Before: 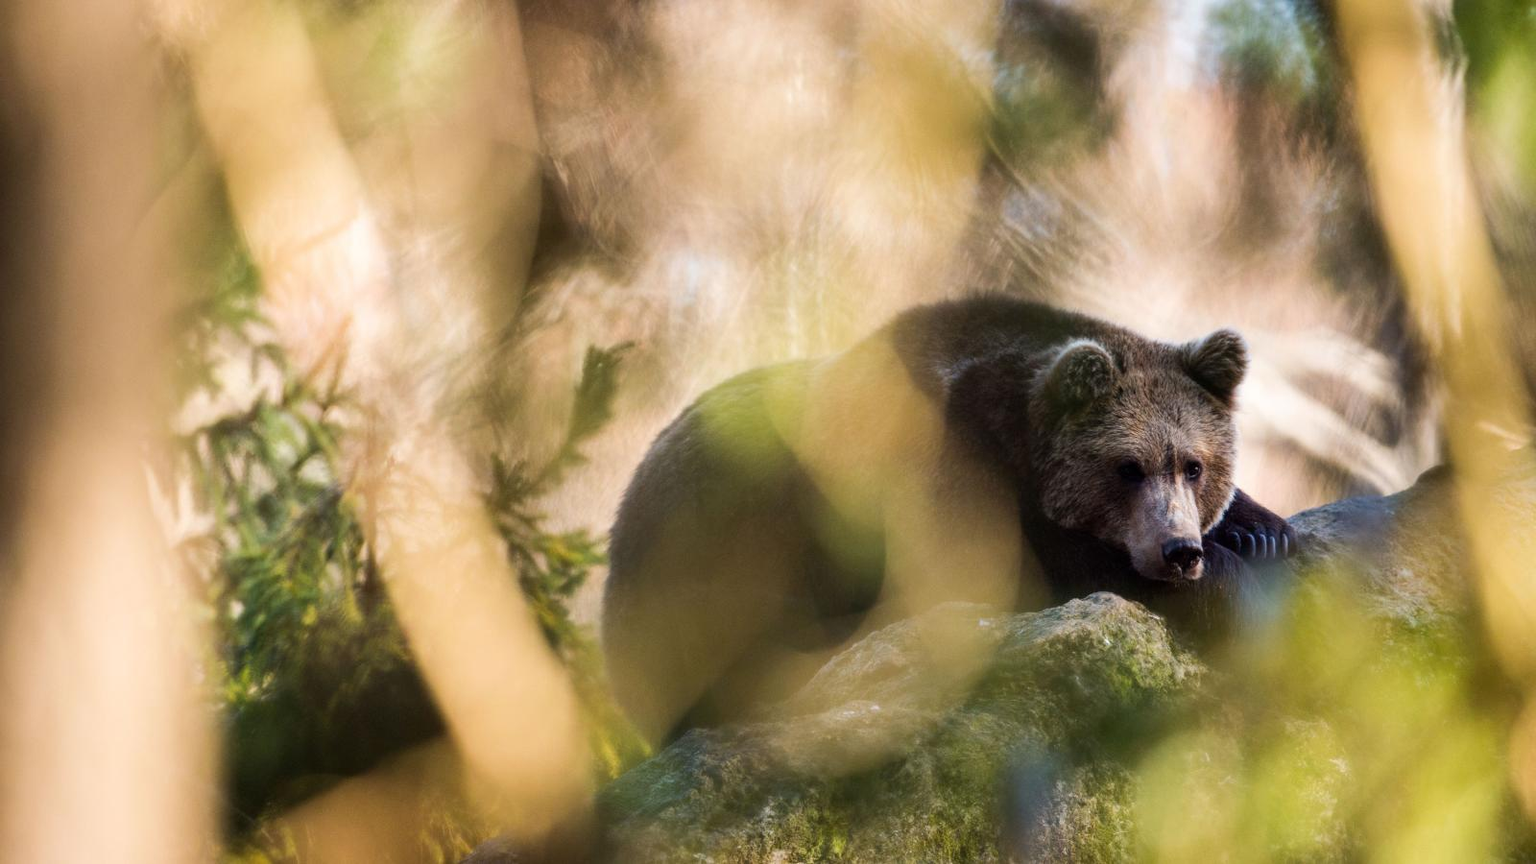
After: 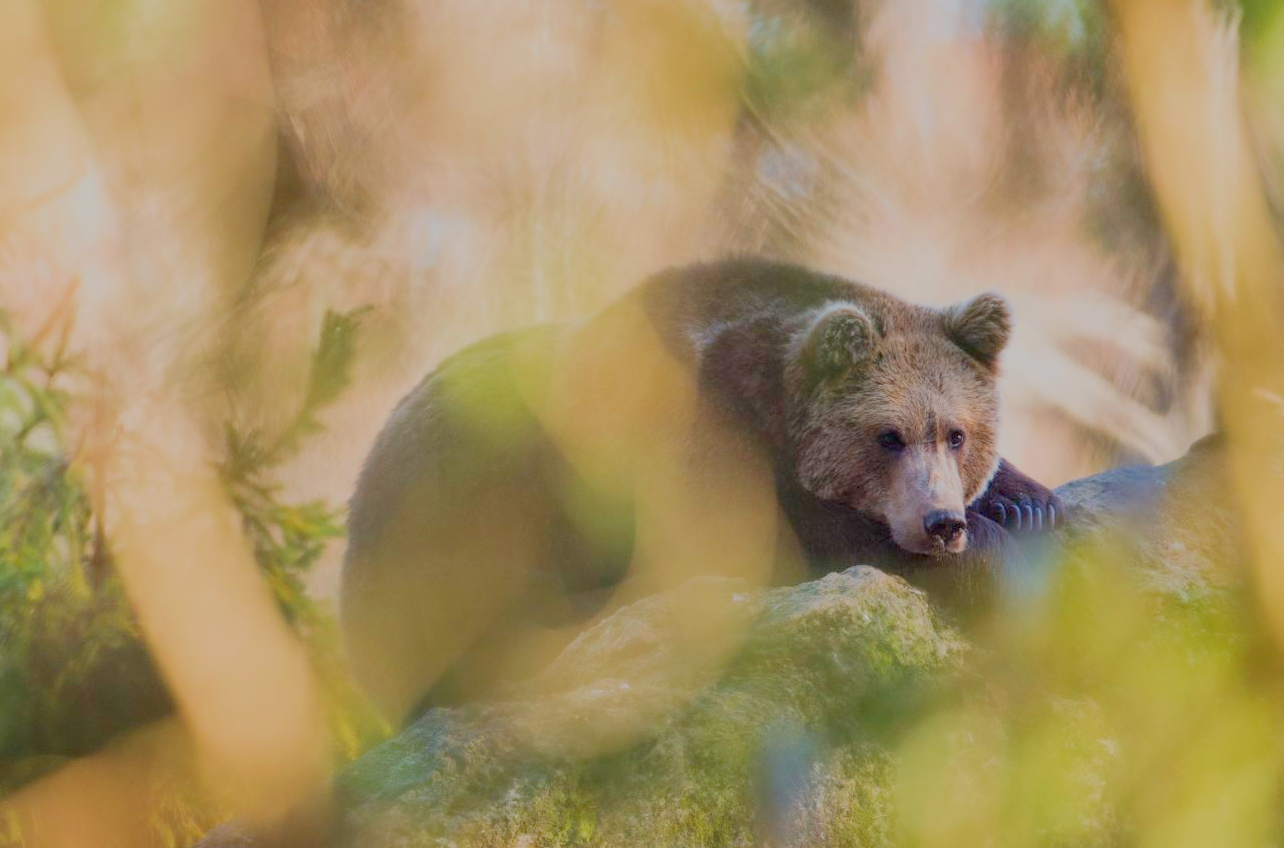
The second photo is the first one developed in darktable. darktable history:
exposure: black level correction 0, exposure 1.173 EV, compensate exposure bias true, compensate highlight preservation false
crop and rotate: left 17.959%, top 5.771%, right 1.742%
filmic rgb: black relative exposure -16 EV, white relative exposure 8 EV, threshold 3 EV, hardness 4.17, latitude 50%, contrast 0.5, color science v5 (2021), contrast in shadows safe, contrast in highlights safe, enable highlight reconstruction true
